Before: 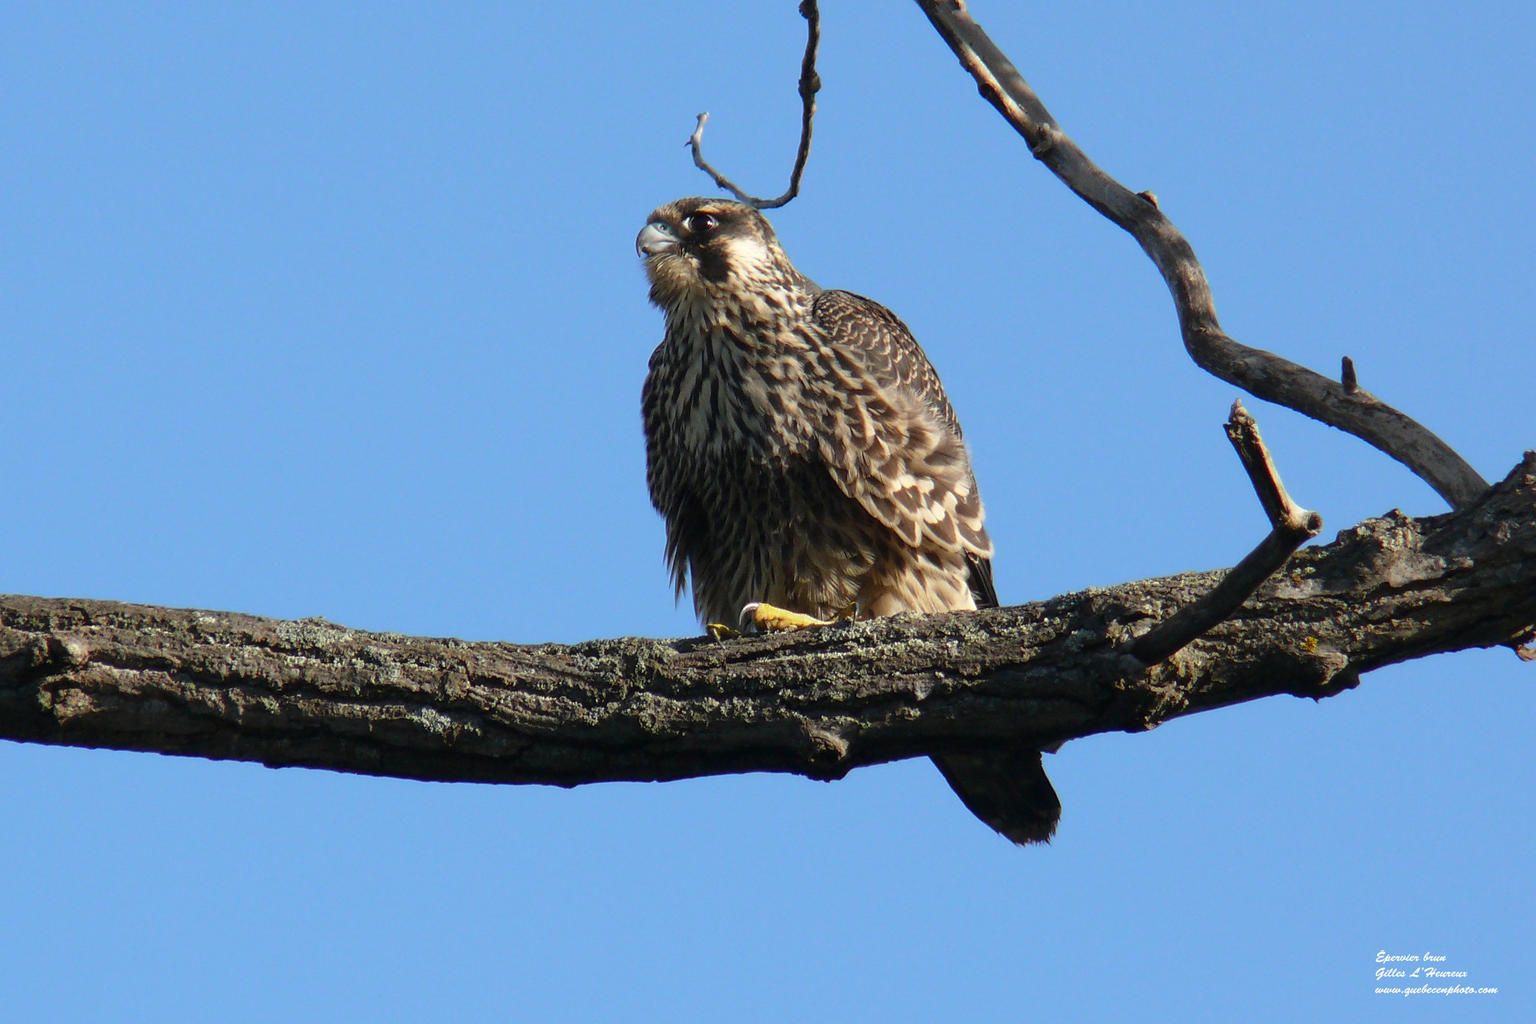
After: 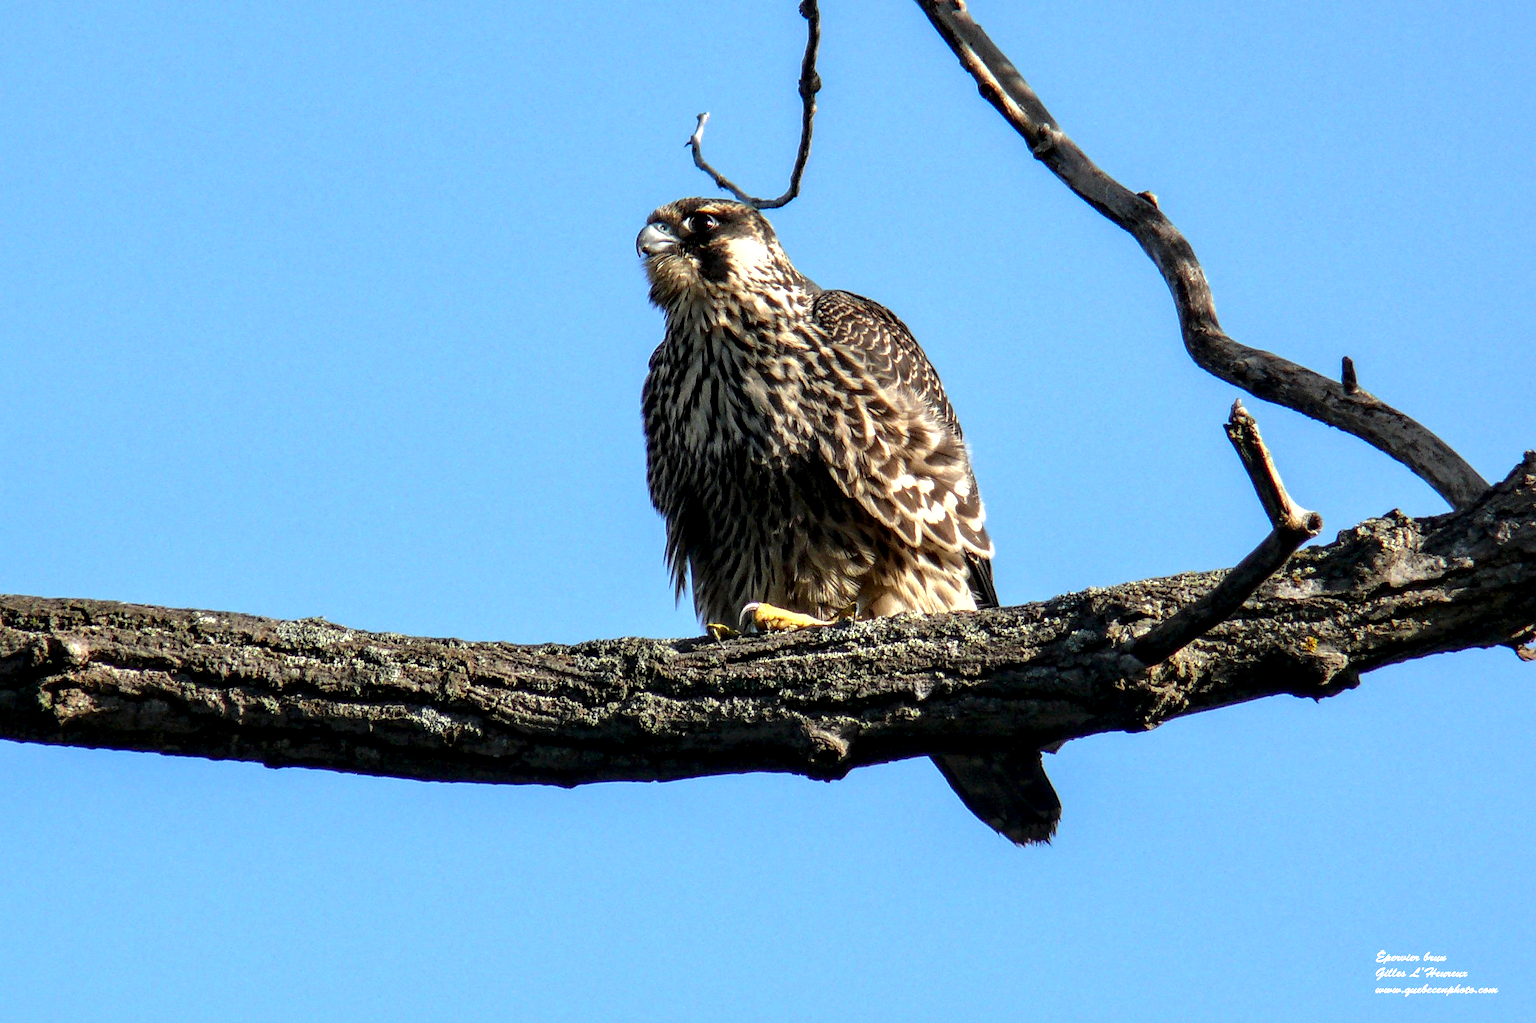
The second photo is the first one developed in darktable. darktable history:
exposure: black level correction 0, exposure 0.699 EV, compensate exposure bias true, compensate highlight preservation false
local contrast: highlights 65%, shadows 53%, detail 168%, midtone range 0.507
shadows and highlights: shadows -20.47, white point adjustment -2, highlights -35.02
